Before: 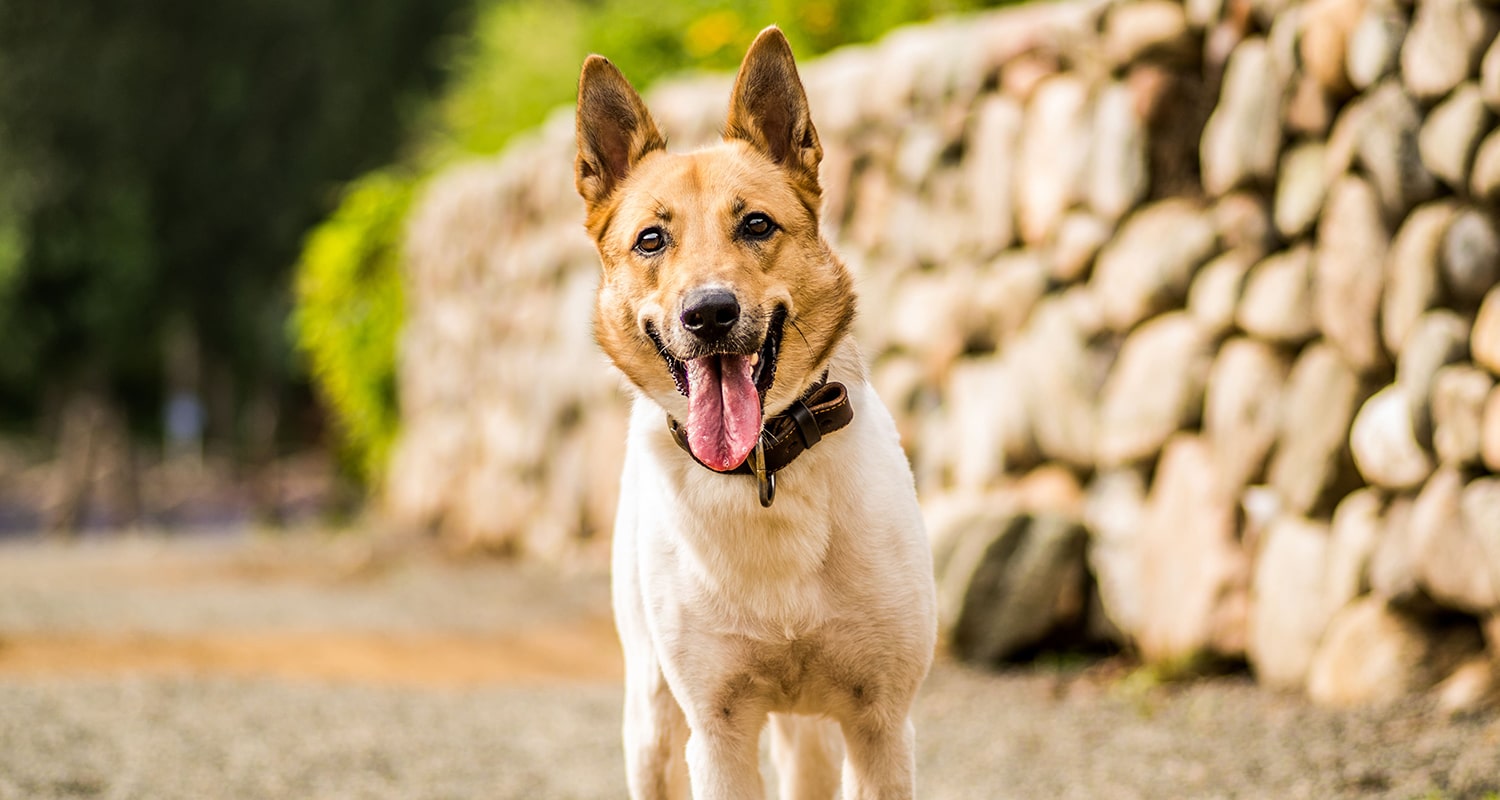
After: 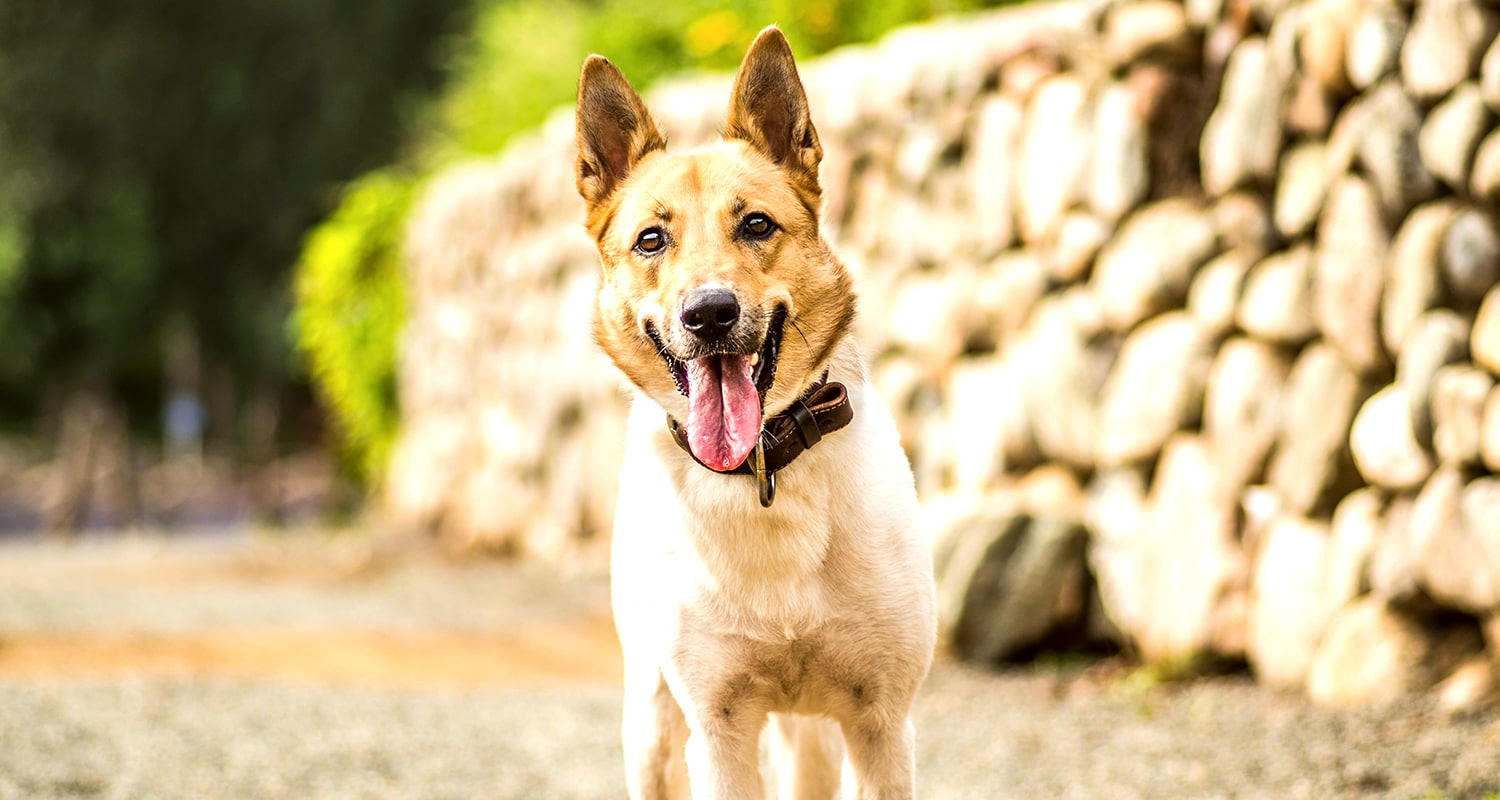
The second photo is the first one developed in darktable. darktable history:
exposure: black level correction 0, exposure 0.498 EV, compensate highlight preservation false
color correction: highlights a* -2.76, highlights b* -1.96, shadows a* 2.16, shadows b* 2.86
